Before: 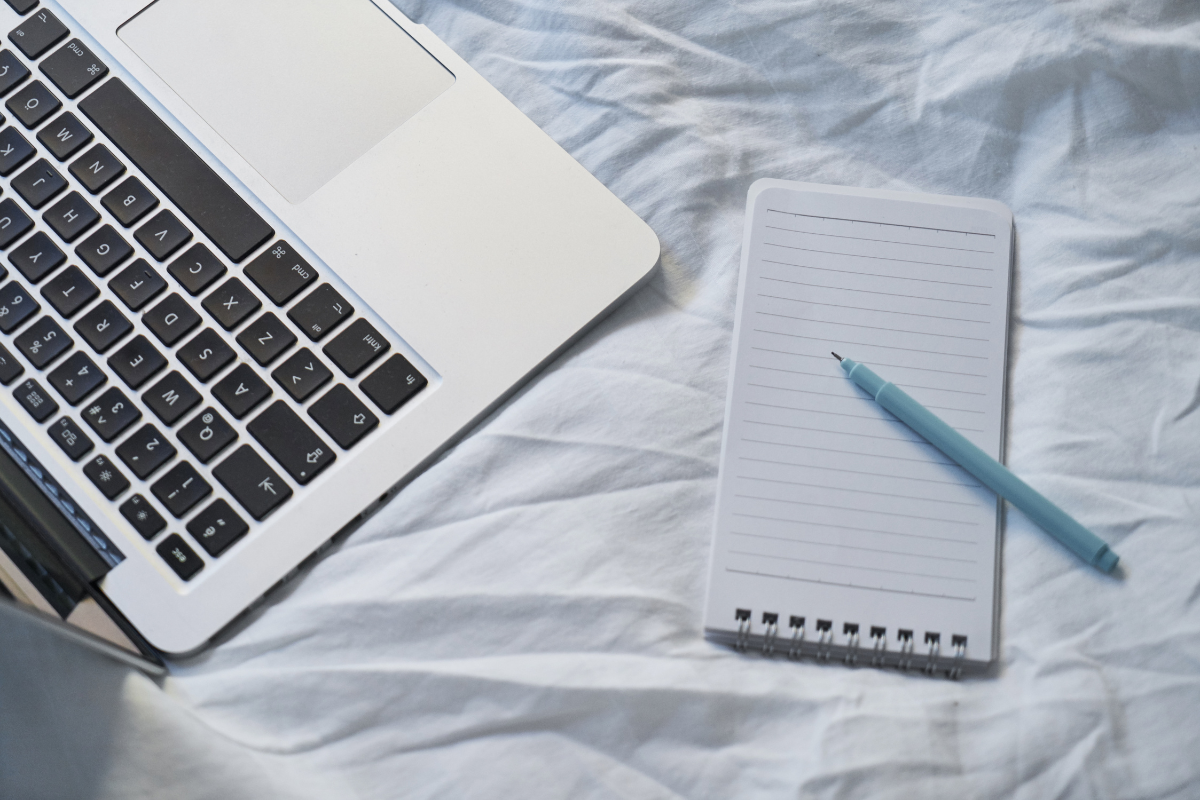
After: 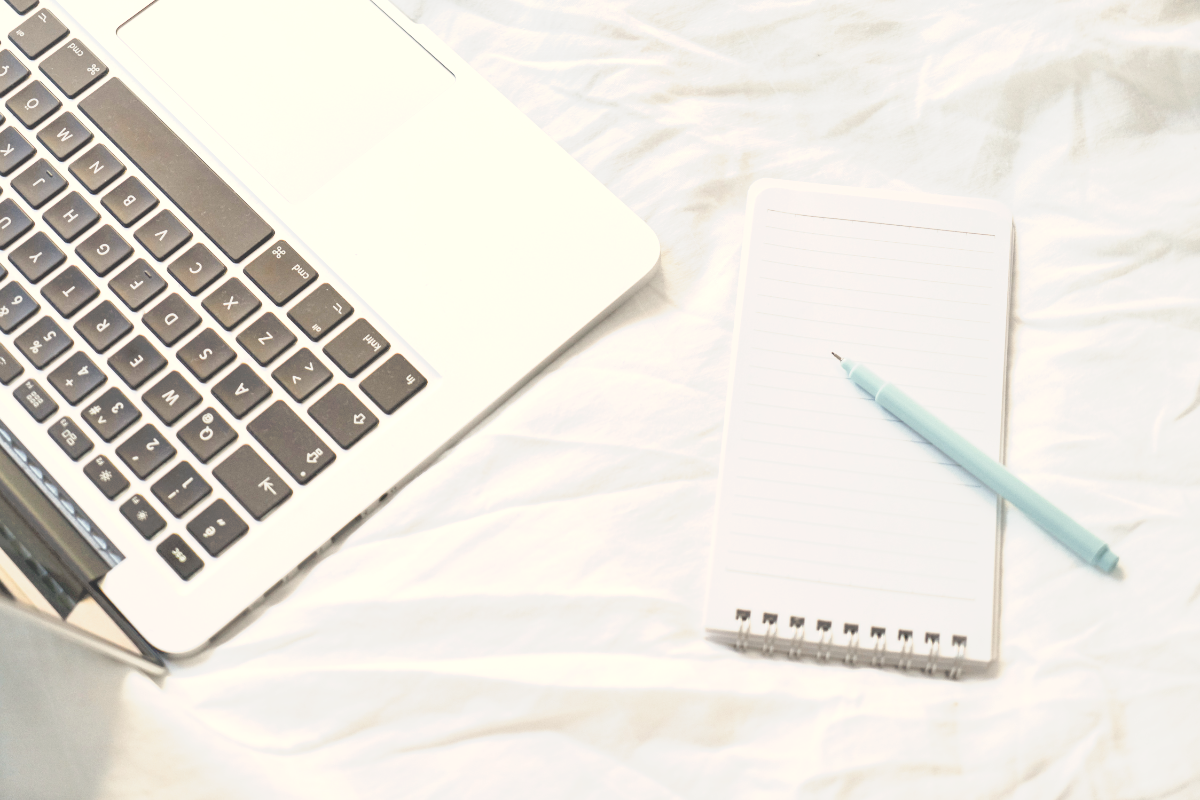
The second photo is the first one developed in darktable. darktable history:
tone curve: curves: ch0 [(0, 0) (0.003, 0.195) (0.011, 0.161) (0.025, 0.21) (0.044, 0.24) (0.069, 0.254) (0.1, 0.283) (0.136, 0.347) (0.177, 0.412) (0.224, 0.455) (0.277, 0.531) (0.335, 0.606) (0.399, 0.679) (0.468, 0.748) (0.543, 0.814) (0.623, 0.876) (0.709, 0.927) (0.801, 0.949) (0.898, 0.962) (1, 1)], preserve colors none
exposure: black level correction 0, exposure 0.5 EV, compensate exposure bias true, compensate highlight preservation false
white balance: red 1.123, blue 0.83
